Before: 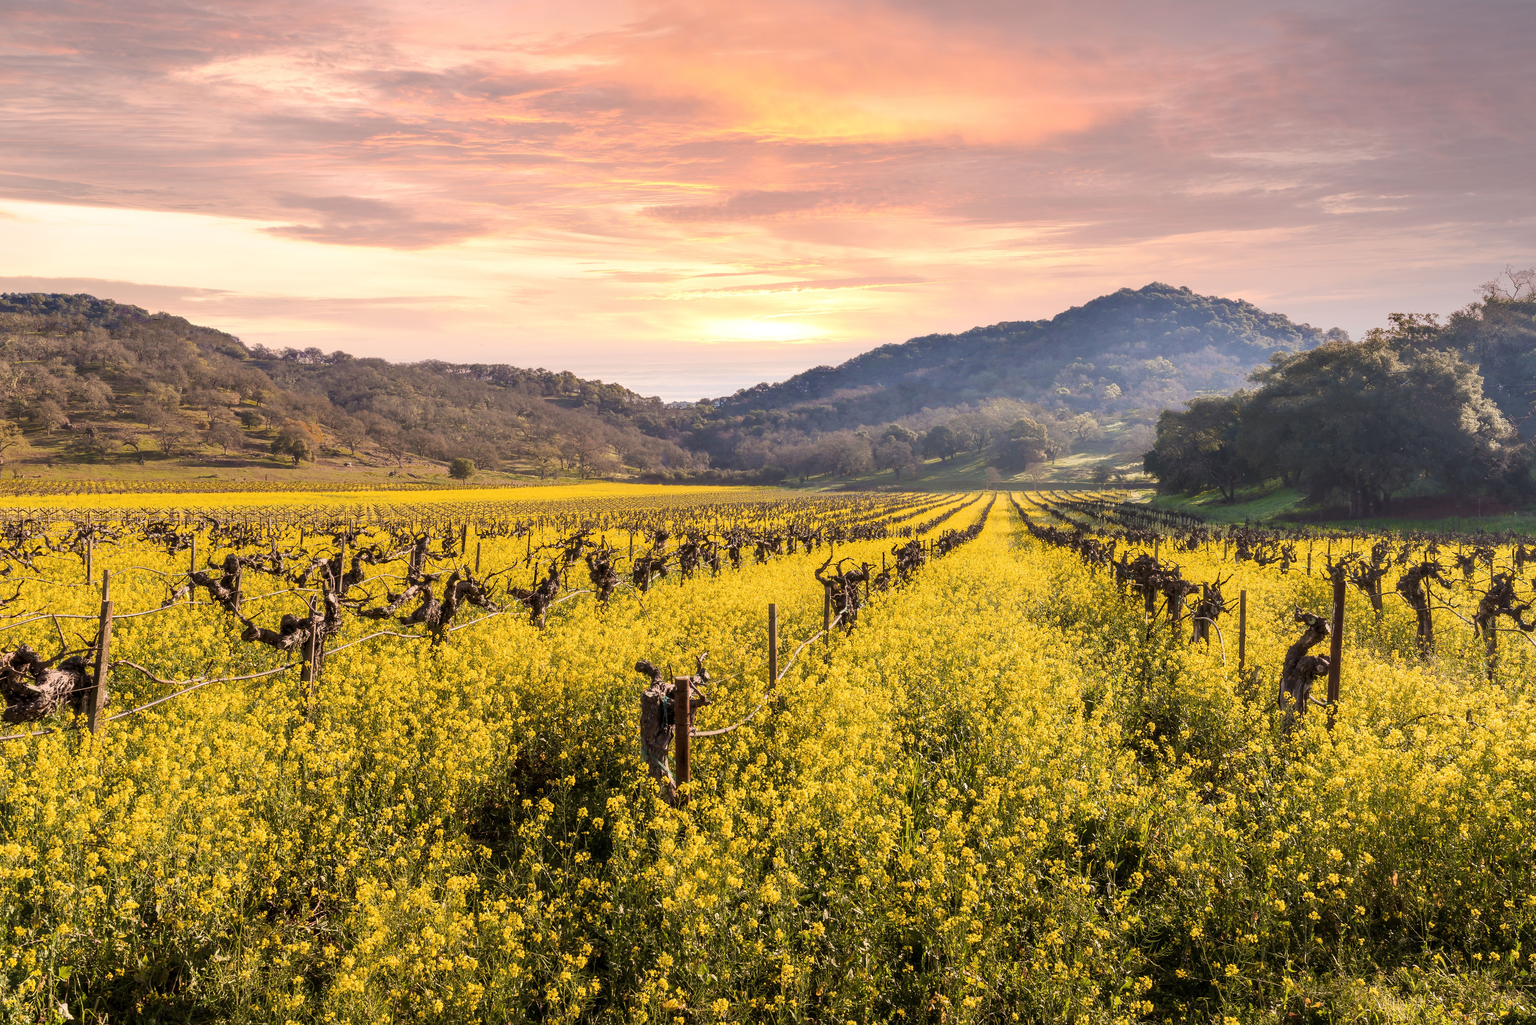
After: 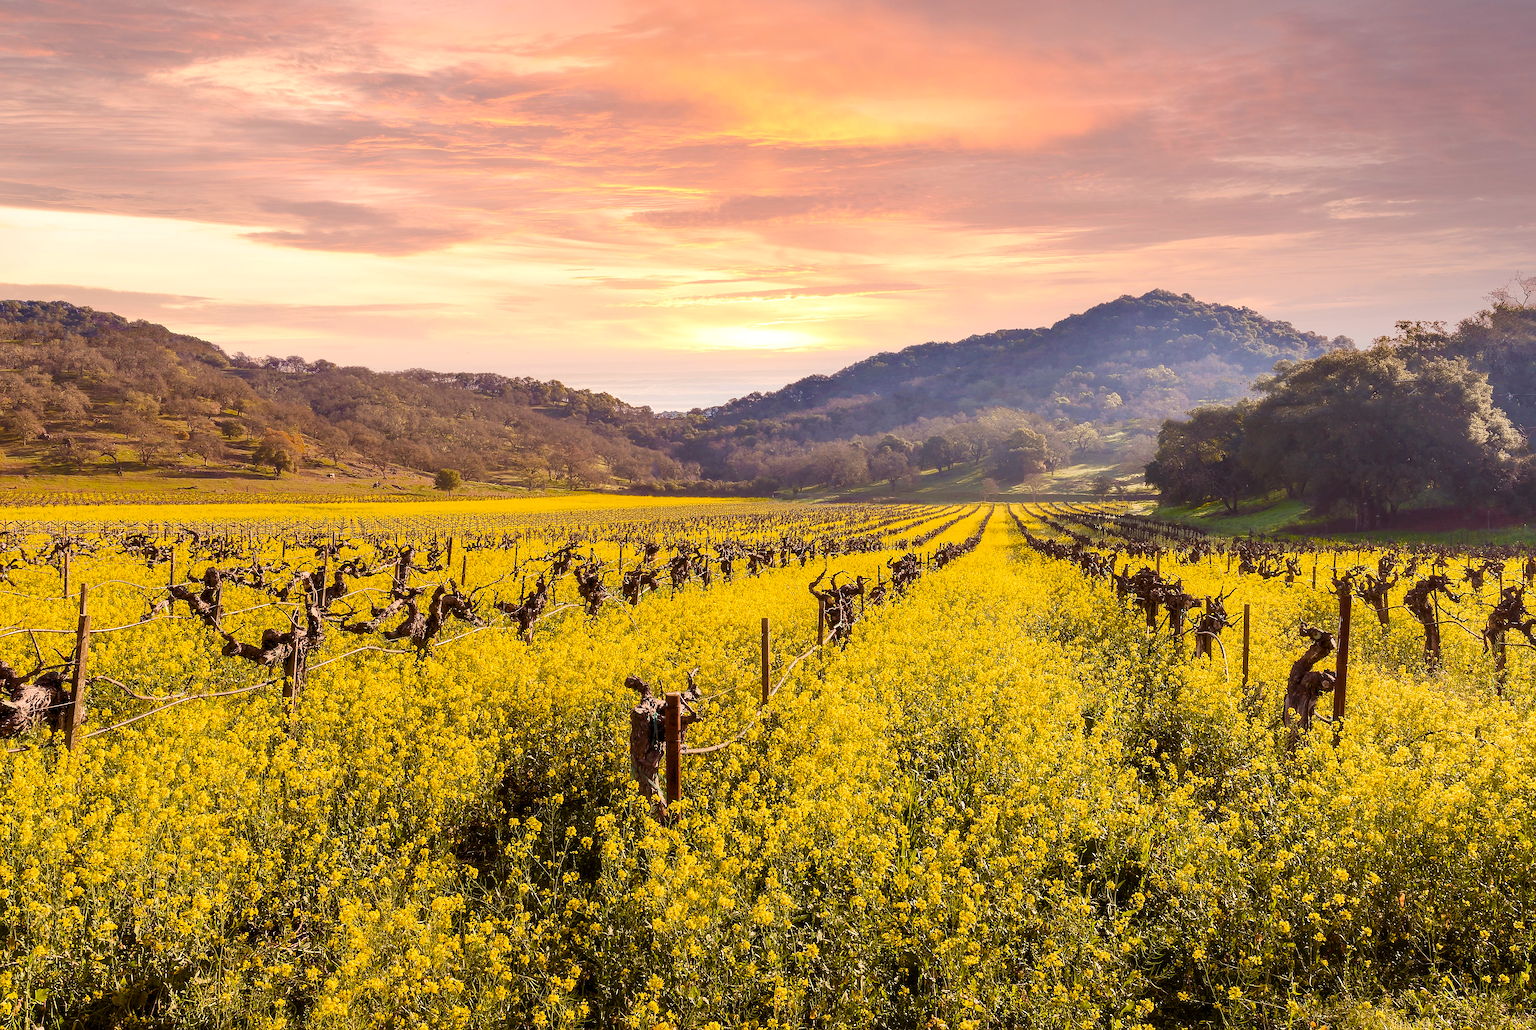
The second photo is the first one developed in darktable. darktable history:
color balance rgb: power › chroma 1.035%, power › hue 26.65°, perceptual saturation grading › global saturation 34.696%, perceptual saturation grading › highlights -25.702%, perceptual saturation grading › shadows 25.094%
sharpen: amount 0.555
crop and rotate: left 1.63%, right 0.625%, bottom 1.732%
